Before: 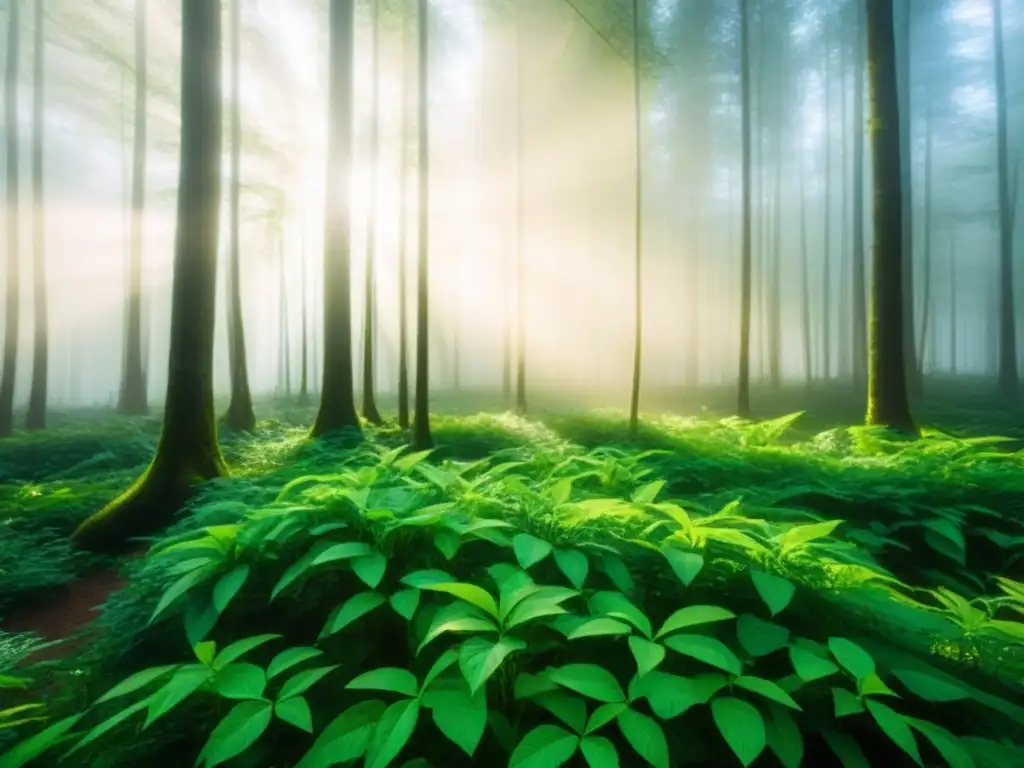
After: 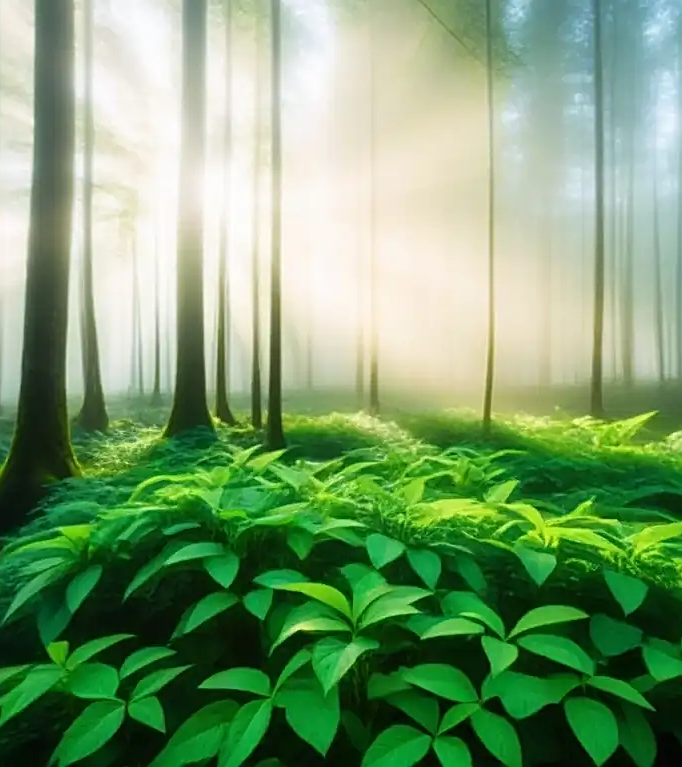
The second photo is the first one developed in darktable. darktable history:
sharpen: on, module defaults
crop and rotate: left 14.38%, right 18.936%
